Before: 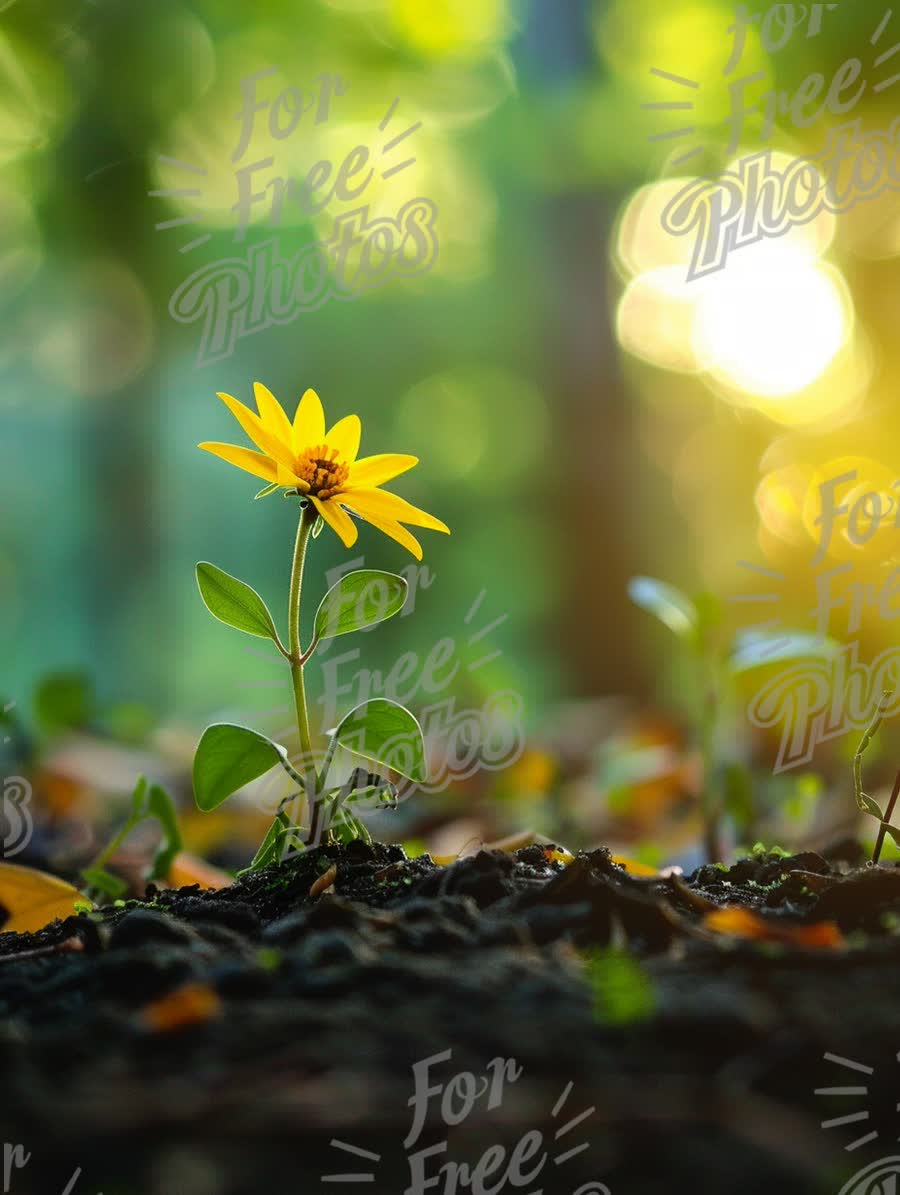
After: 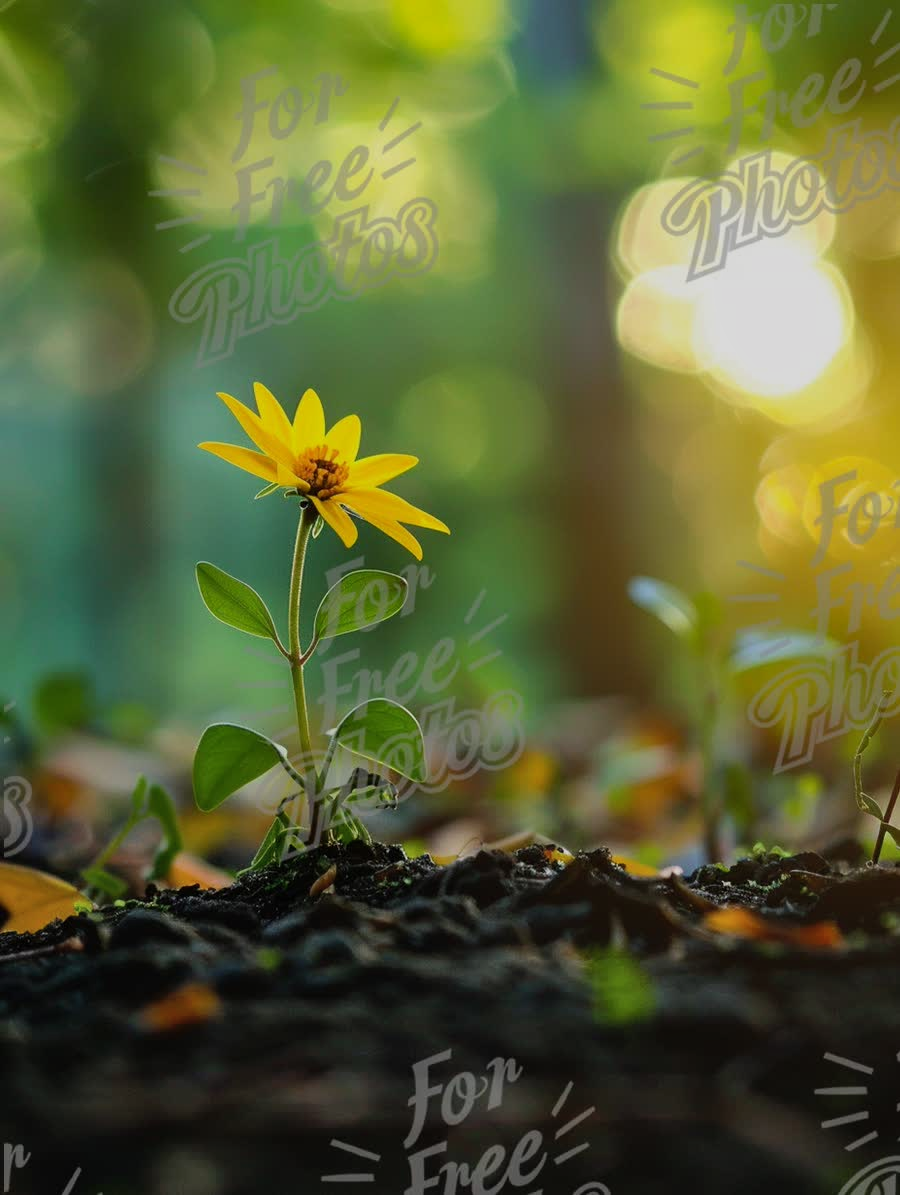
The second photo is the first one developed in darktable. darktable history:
shadows and highlights: shadows 32.33, highlights -32.02, soften with gaussian
exposure: exposure -0.491 EV, compensate highlight preservation false
